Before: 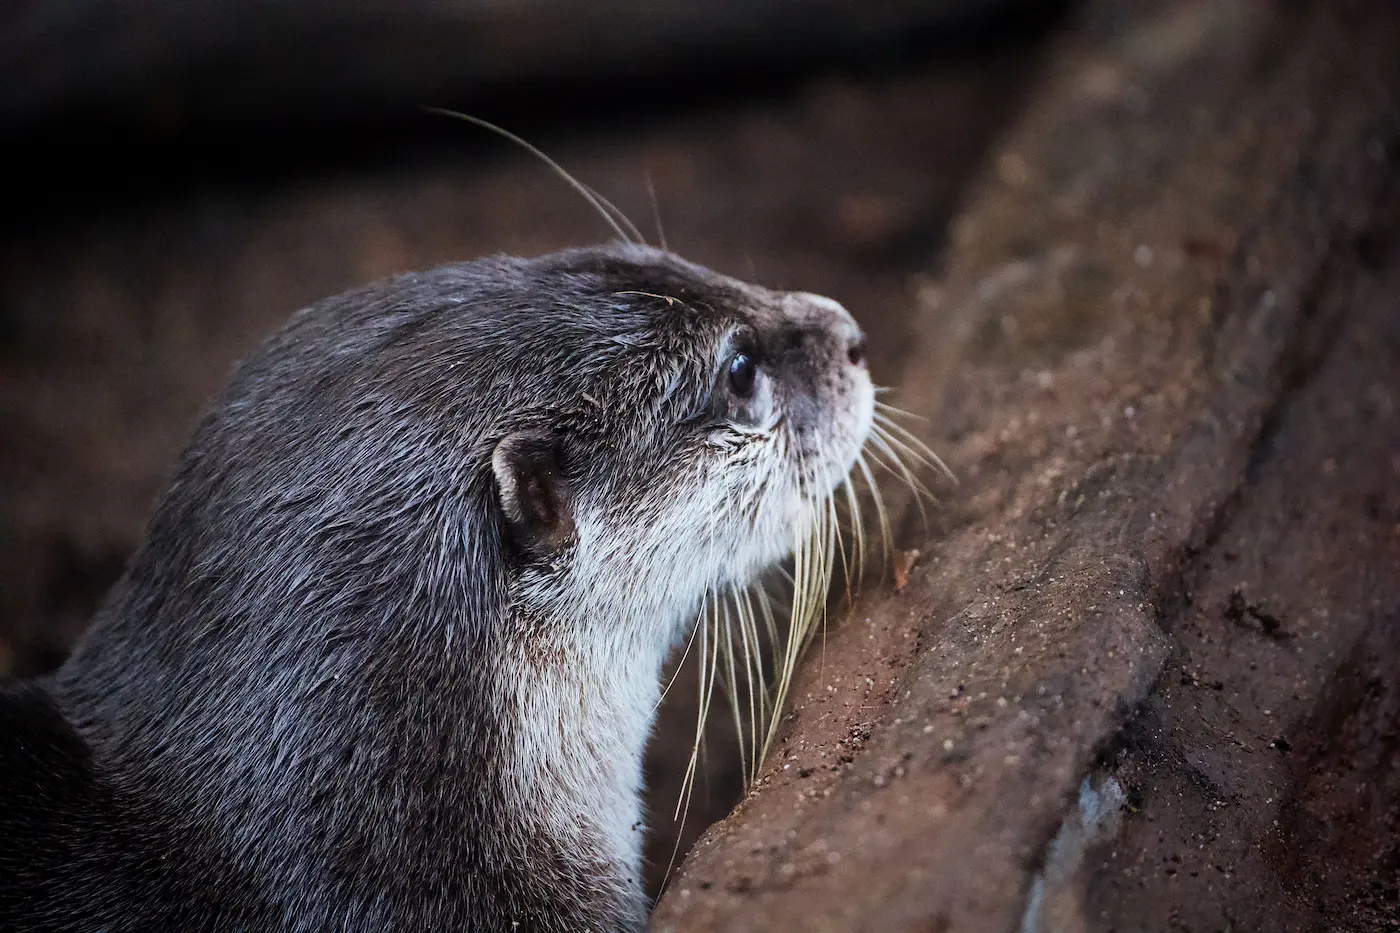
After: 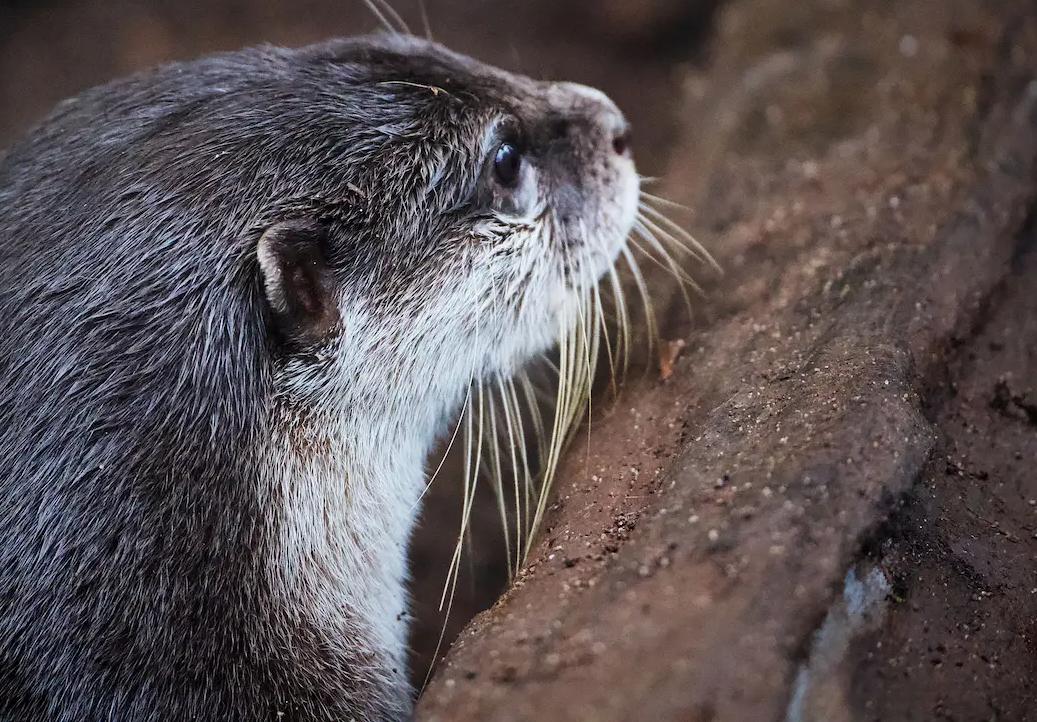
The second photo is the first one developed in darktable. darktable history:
crop: left 16.843%, top 22.528%, right 9.052%
